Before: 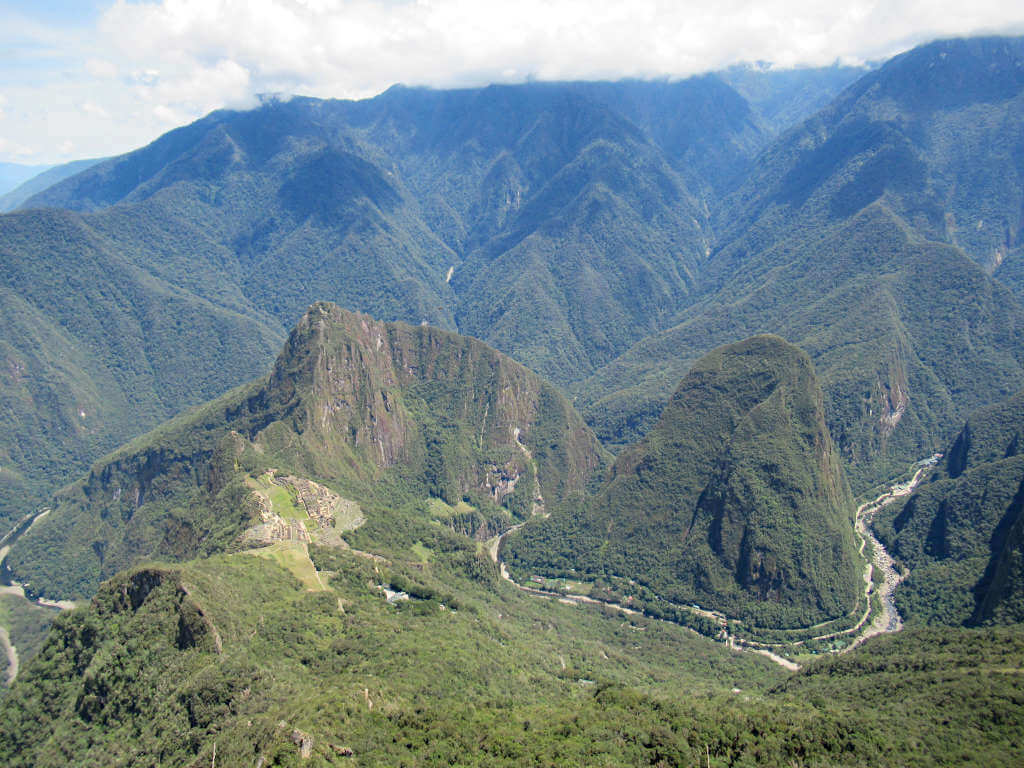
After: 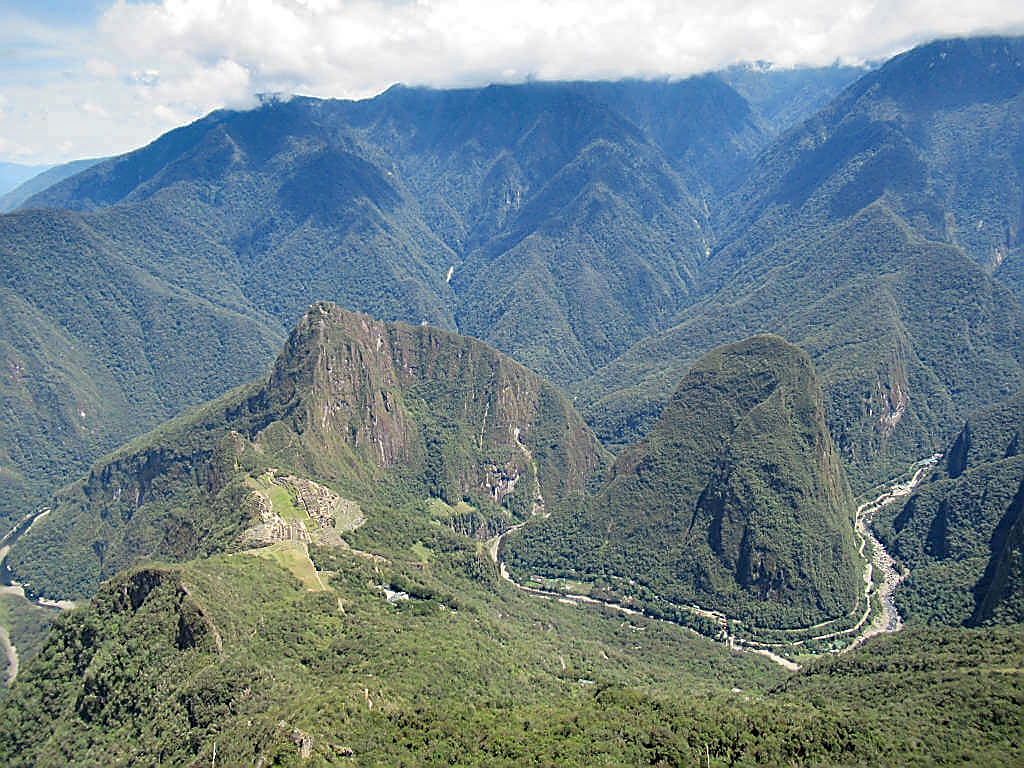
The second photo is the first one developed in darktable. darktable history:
shadows and highlights: soften with gaussian
sharpen: radius 1.4, amount 1.25, threshold 0.7
